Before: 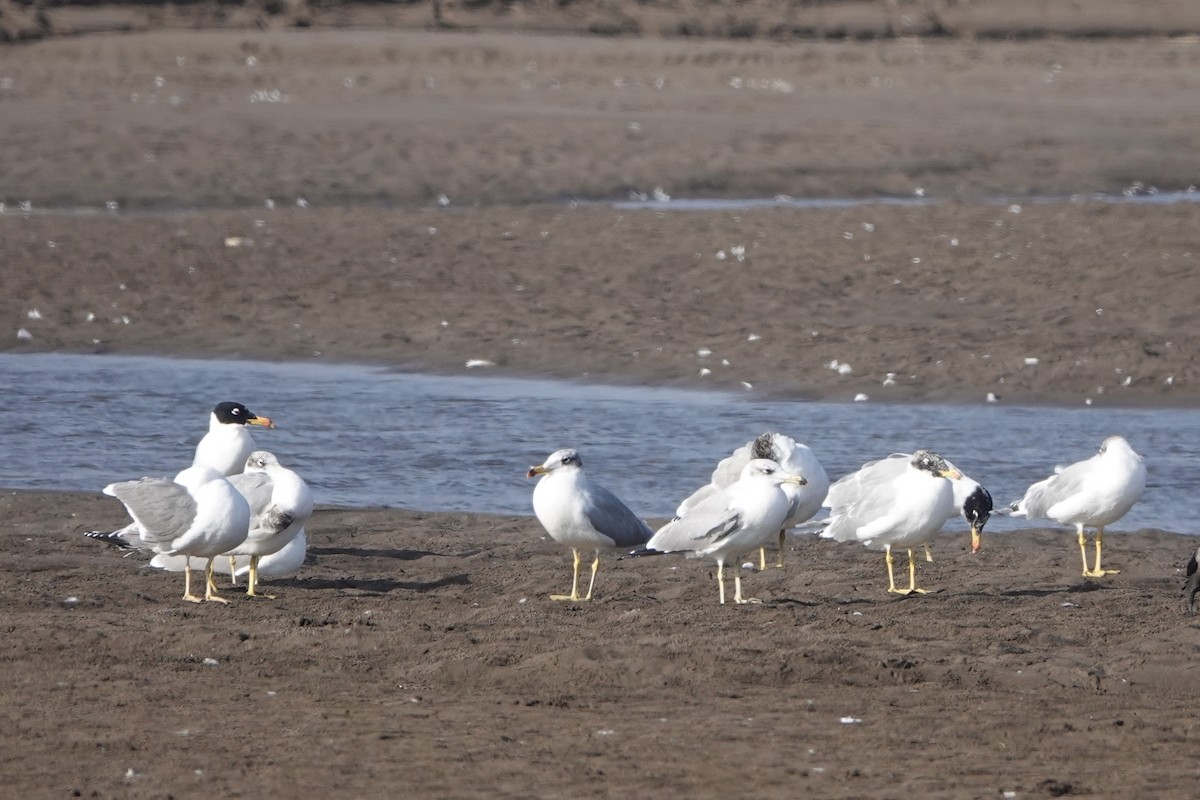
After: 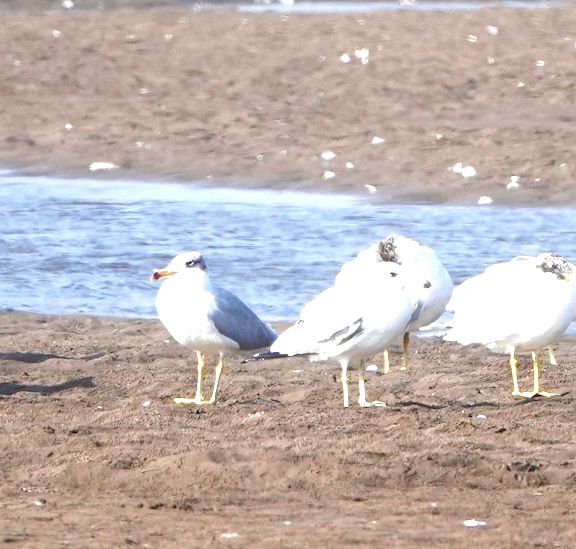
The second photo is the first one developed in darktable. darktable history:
exposure: exposure 1.478 EV, compensate highlight preservation false
tone equalizer: on, module defaults
crop: left 31.335%, top 24.729%, right 20.354%, bottom 6.566%
color balance rgb: perceptual saturation grading › global saturation 19.608%, perceptual saturation grading › highlights -25.212%, perceptual saturation grading › shadows 50.11%
